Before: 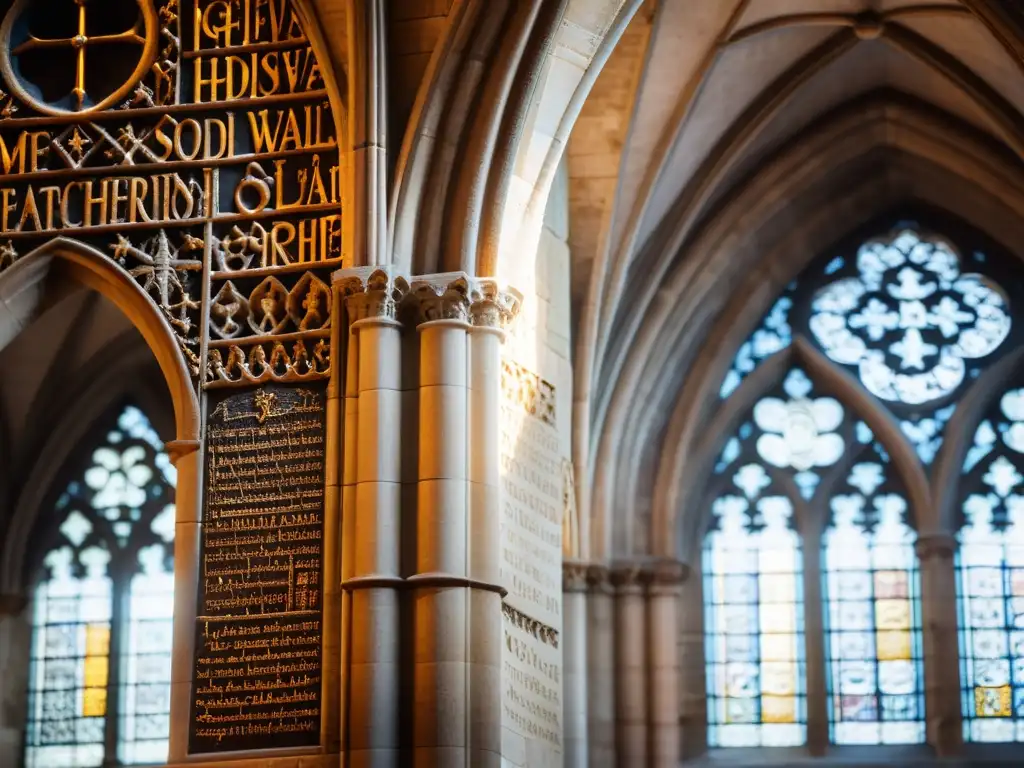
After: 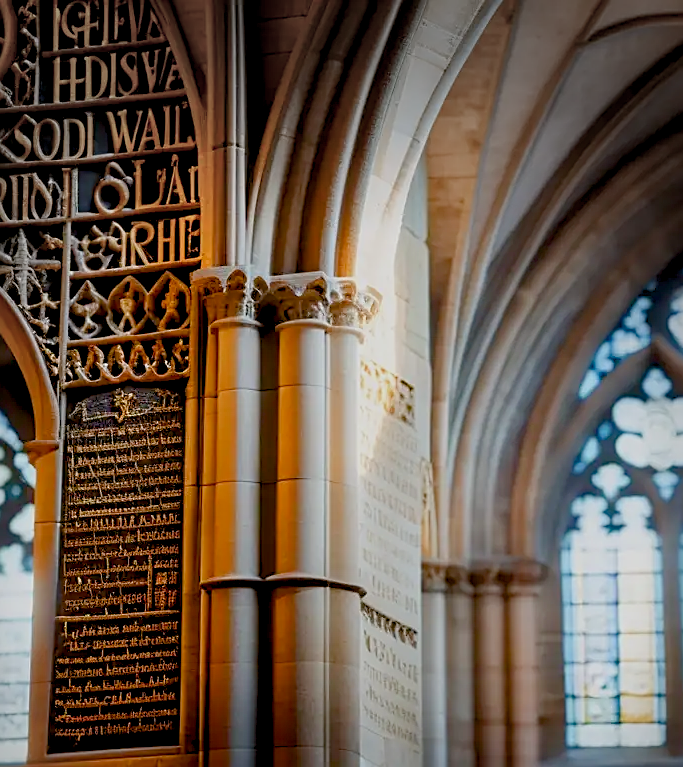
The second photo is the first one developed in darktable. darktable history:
crop and rotate: left 13.801%, right 19.452%
color balance rgb: power › hue 329.03°, global offset › luminance -0.838%, perceptual saturation grading › global saturation 14.168%, perceptual saturation grading › highlights -24.765%, perceptual saturation grading › shadows 29.531%, contrast -20.152%
vignetting: center (-0.025, 0.401)
sharpen: amount 0.537
